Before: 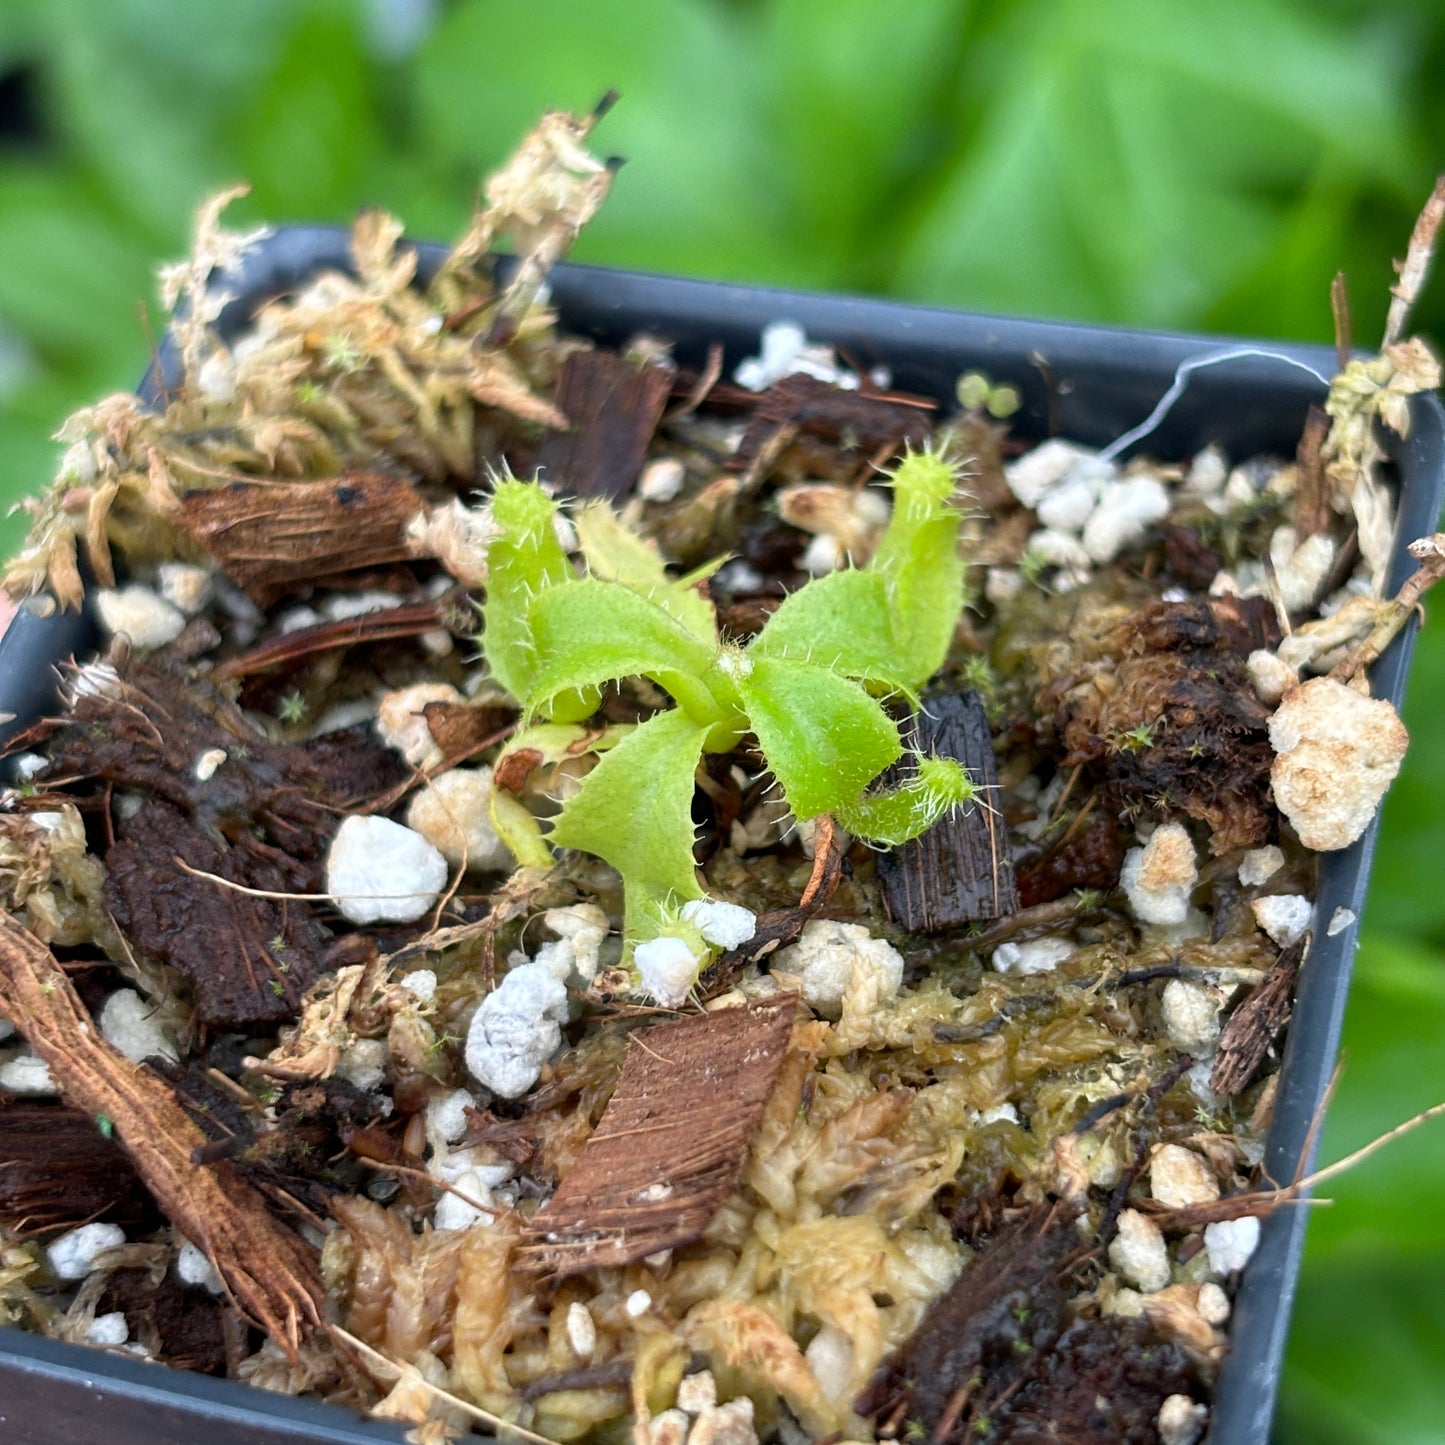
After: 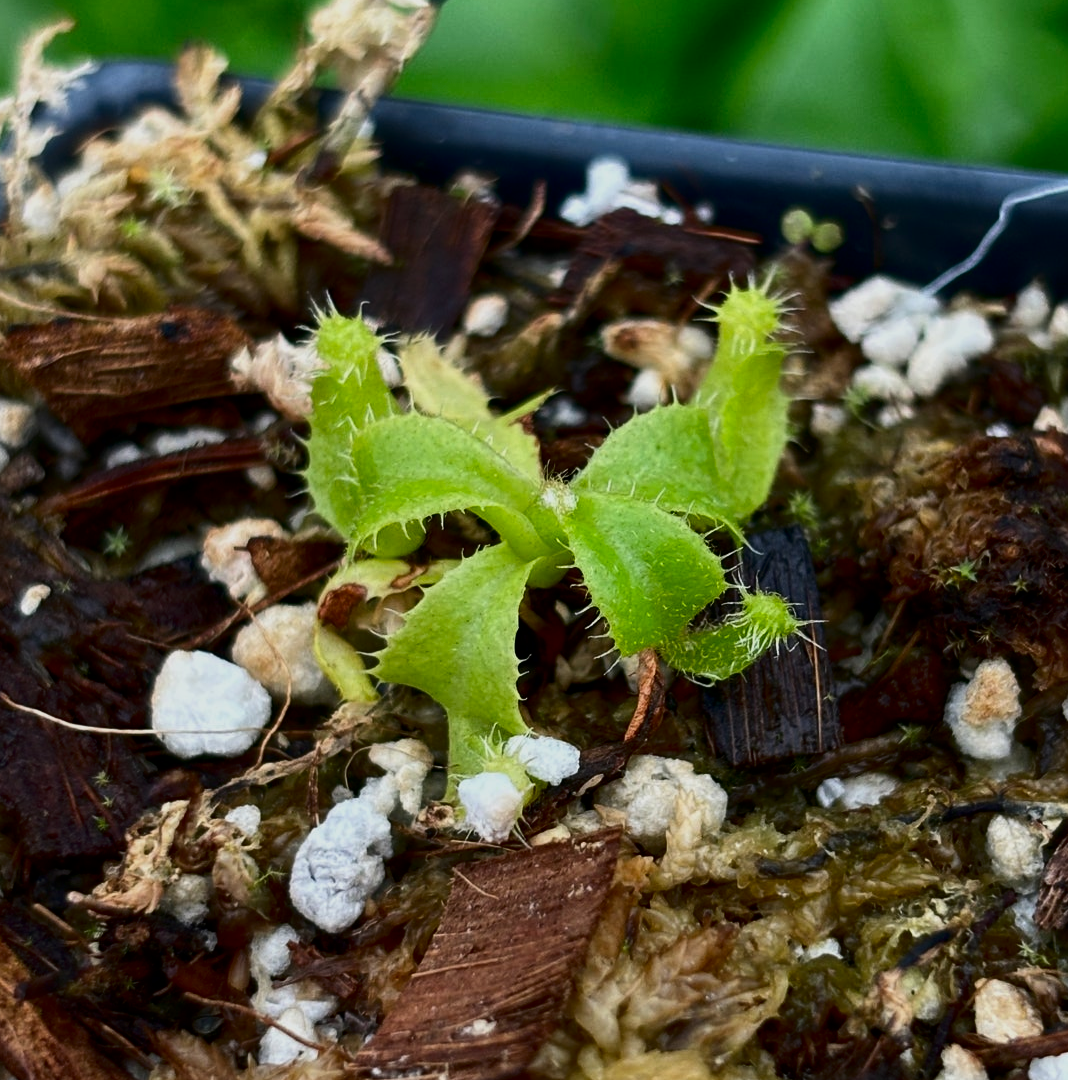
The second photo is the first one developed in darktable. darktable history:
crop and rotate: left 12.23%, top 11.442%, right 13.791%, bottom 13.758%
contrast brightness saturation: contrast 0.193, brightness -0.226, saturation 0.106
exposure: exposure -0.395 EV, compensate highlight preservation false
